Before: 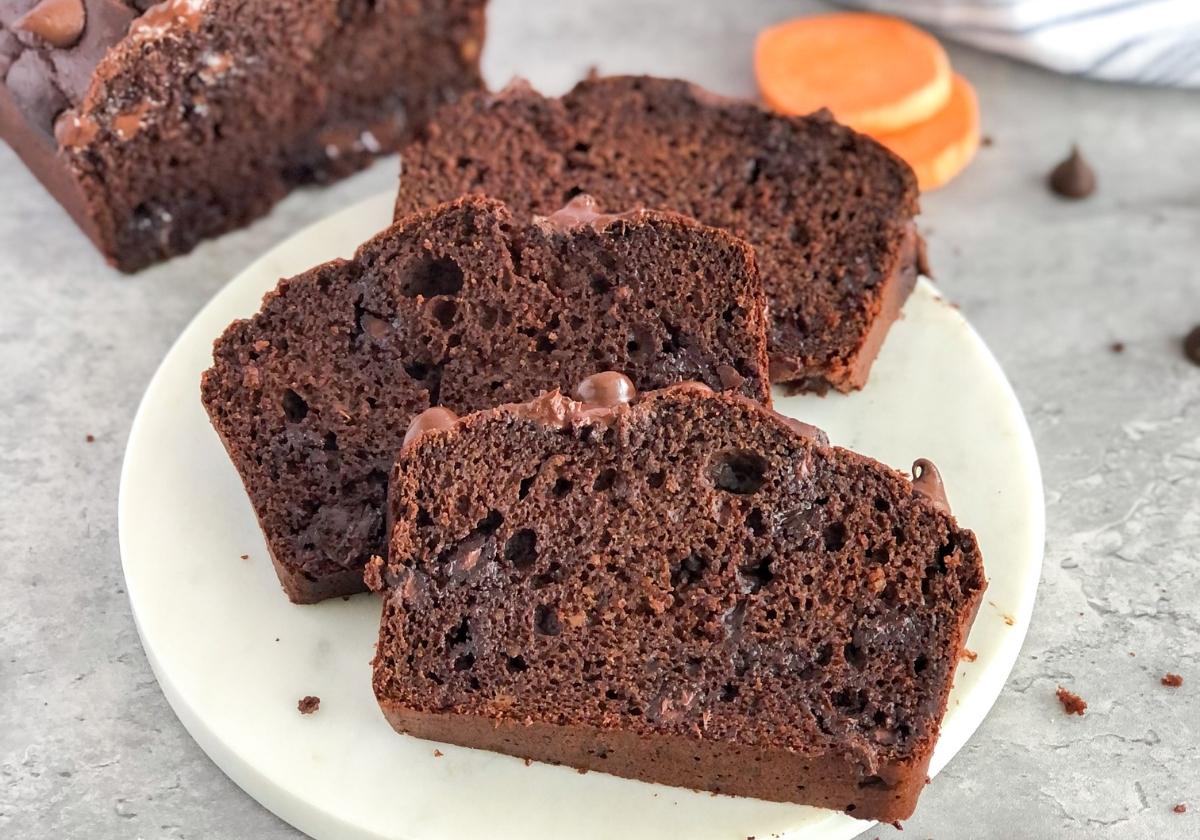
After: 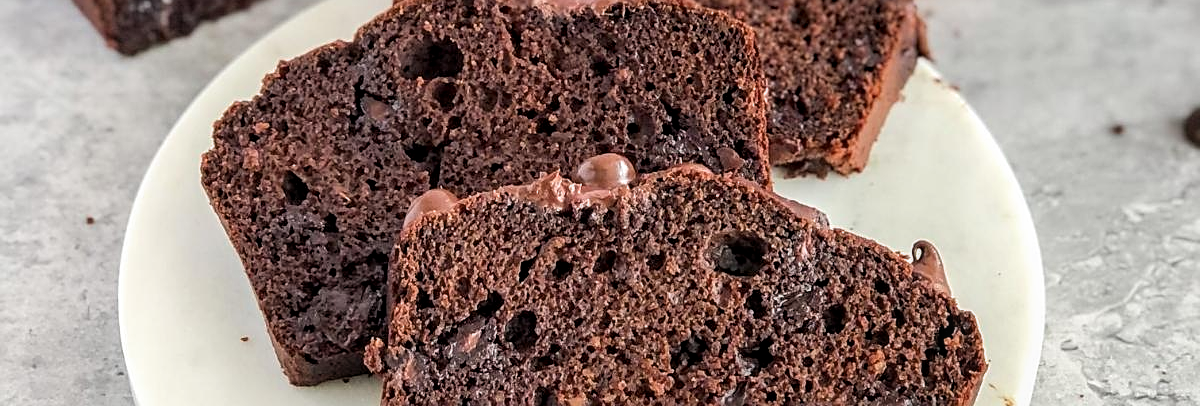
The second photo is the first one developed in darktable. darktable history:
filmic rgb: middle gray luminance 18.42%, black relative exposure -11.45 EV, white relative exposure 2.55 EV, threshold 6 EV, target black luminance 0%, hardness 8.41, latitude 99%, contrast 1.084, shadows ↔ highlights balance 0.505%, add noise in highlights 0, preserve chrominance max RGB, color science v3 (2019), use custom middle-gray values true, iterations of high-quality reconstruction 0, contrast in highlights soft, enable highlight reconstruction true
local contrast: on, module defaults
crop and rotate: top 26.056%, bottom 25.543%
white balance: emerald 1
sharpen: on, module defaults
